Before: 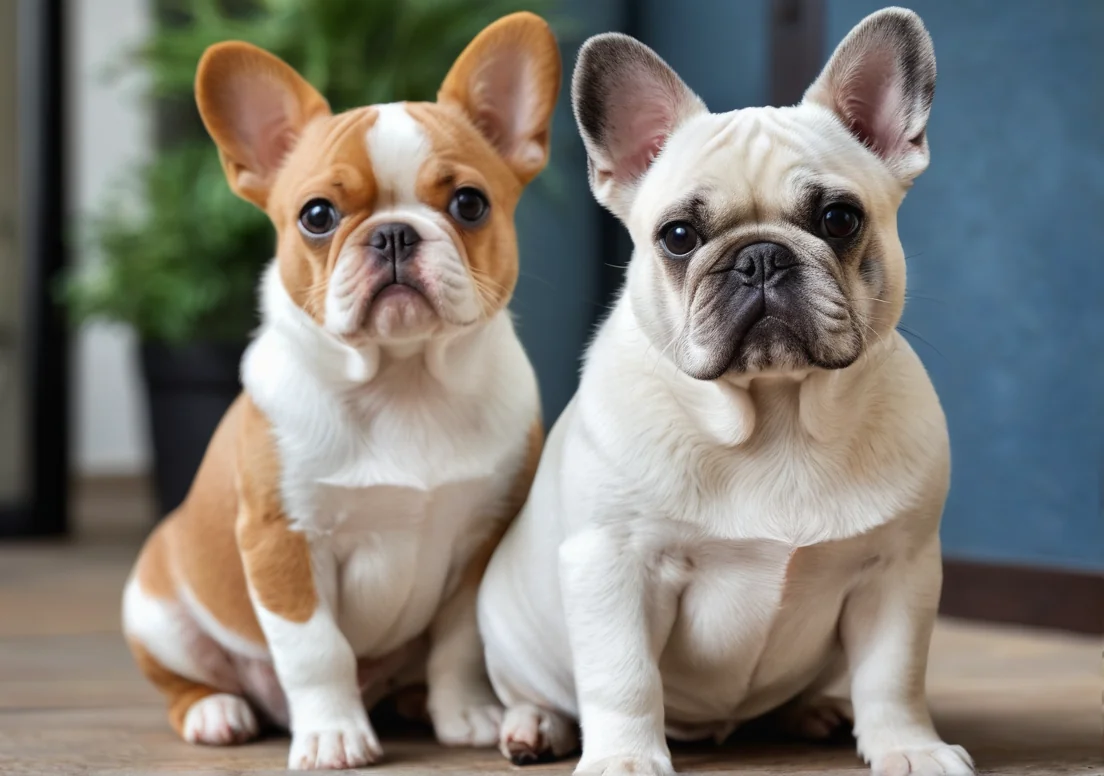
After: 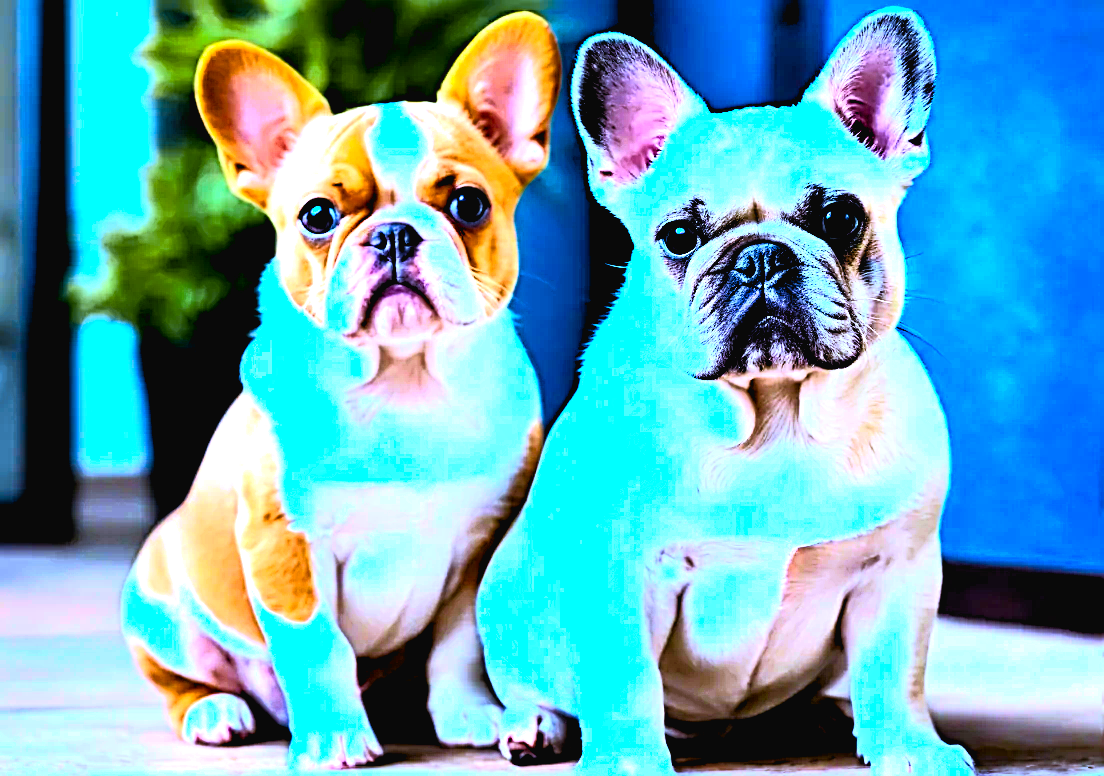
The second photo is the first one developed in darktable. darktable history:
contrast brightness saturation: contrast -0.08, brightness -0.04, saturation -0.11
rgb levels: levels [[0.034, 0.472, 0.904], [0, 0.5, 1], [0, 0.5, 1]]
tone curve: curves: ch0 [(0, 0.013) (0.074, 0.044) (0.251, 0.234) (0.472, 0.511) (0.63, 0.752) (0.746, 0.866) (0.899, 0.956) (1, 1)]; ch1 [(0, 0) (0.08, 0.08) (0.347, 0.394) (0.455, 0.441) (0.5, 0.5) (0.517, 0.53) (0.563, 0.611) (0.617, 0.682) (0.756, 0.788) (0.92, 0.92) (1, 1)]; ch2 [(0, 0) (0.096, 0.056) (0.304, 0.204) (0.5, 0.5) (0.539, 0.575) (0.597, 0.644) (0.92, 0.92) (1, 1)], color space Lab, independent channels, preserve colors none
exposure: black level correction 0, exposure 1 EV, compensate exposure bias true, compensate highlight preservation false
white balance: red 0.871, blue 1.249
color balance rgb: linear chroma grading › shadows -40%, linear chroma grading › highlights 40%, linear chroma grading › global chroma 45%, linear chroma grading › mid-tones -30%, perceptual saturation grading › global saturation 55%, perceptual saturation grading › highlights -50%, perceptual saturation grading › mid-tones 40%, perceptual saturation grading › shadows 30%, perceptual brilliance grading › global brilliance 20%, perceptual brilliance grading › shadows -40%, global vibrance 35%
sharpen: radius 3.69, amount 0.928
